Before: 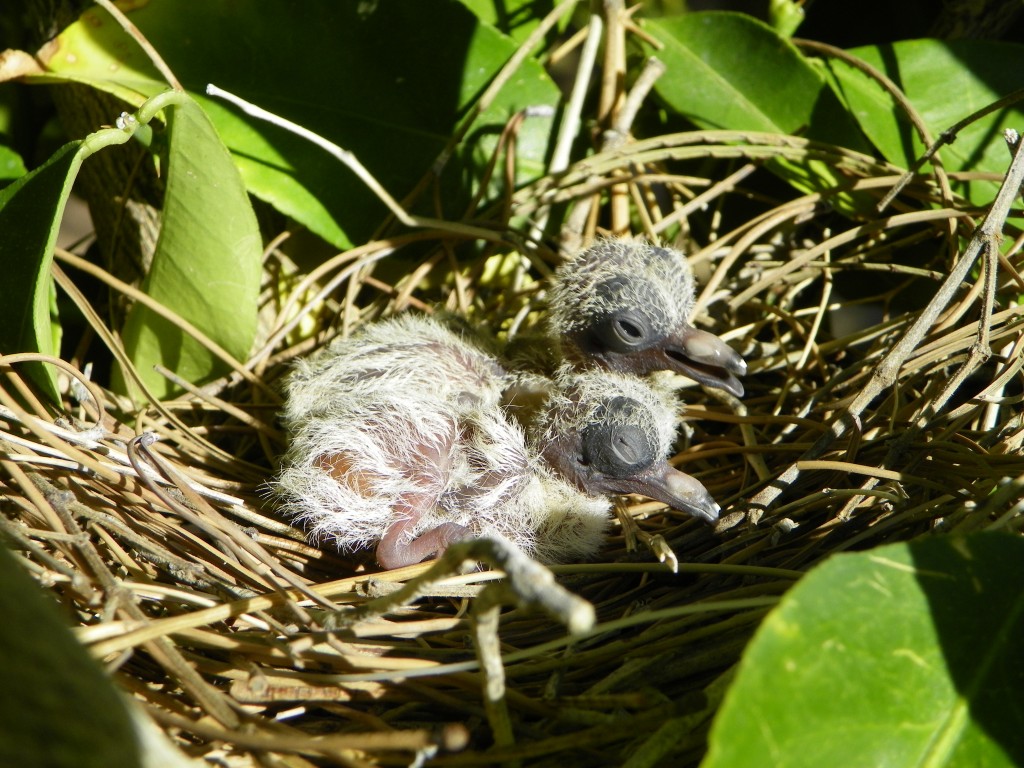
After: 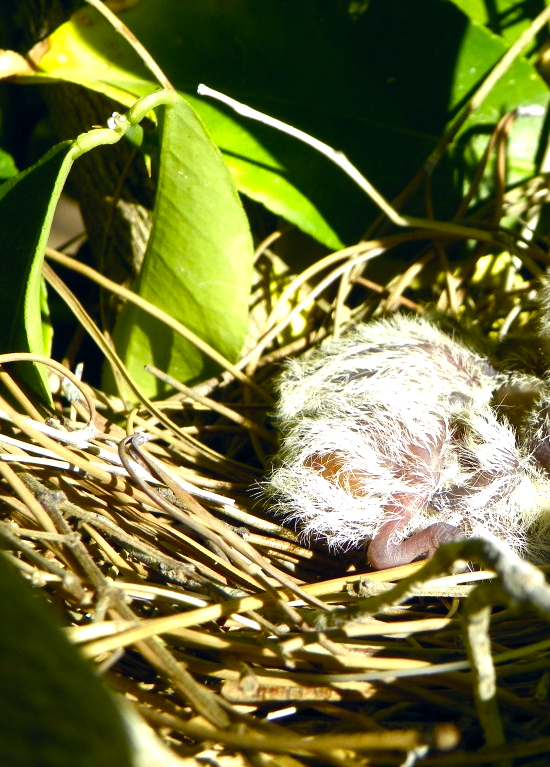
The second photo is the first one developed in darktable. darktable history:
crop: left 0.927%, right 45.321%, bottom 0.08%
color balance rgb: global offset › chroma 0.055%, global offset › hue 254.05°, perceptual saturation grading › global saturation 27.574%, perceptual saturation grading › highlights -25.711%, perceptual saturation grading › shadows 24.655%, perceptual brilliance grading › highlights 16.238%, perceptual brilliance grading › shadows -13.99%, global vibrance 20%
